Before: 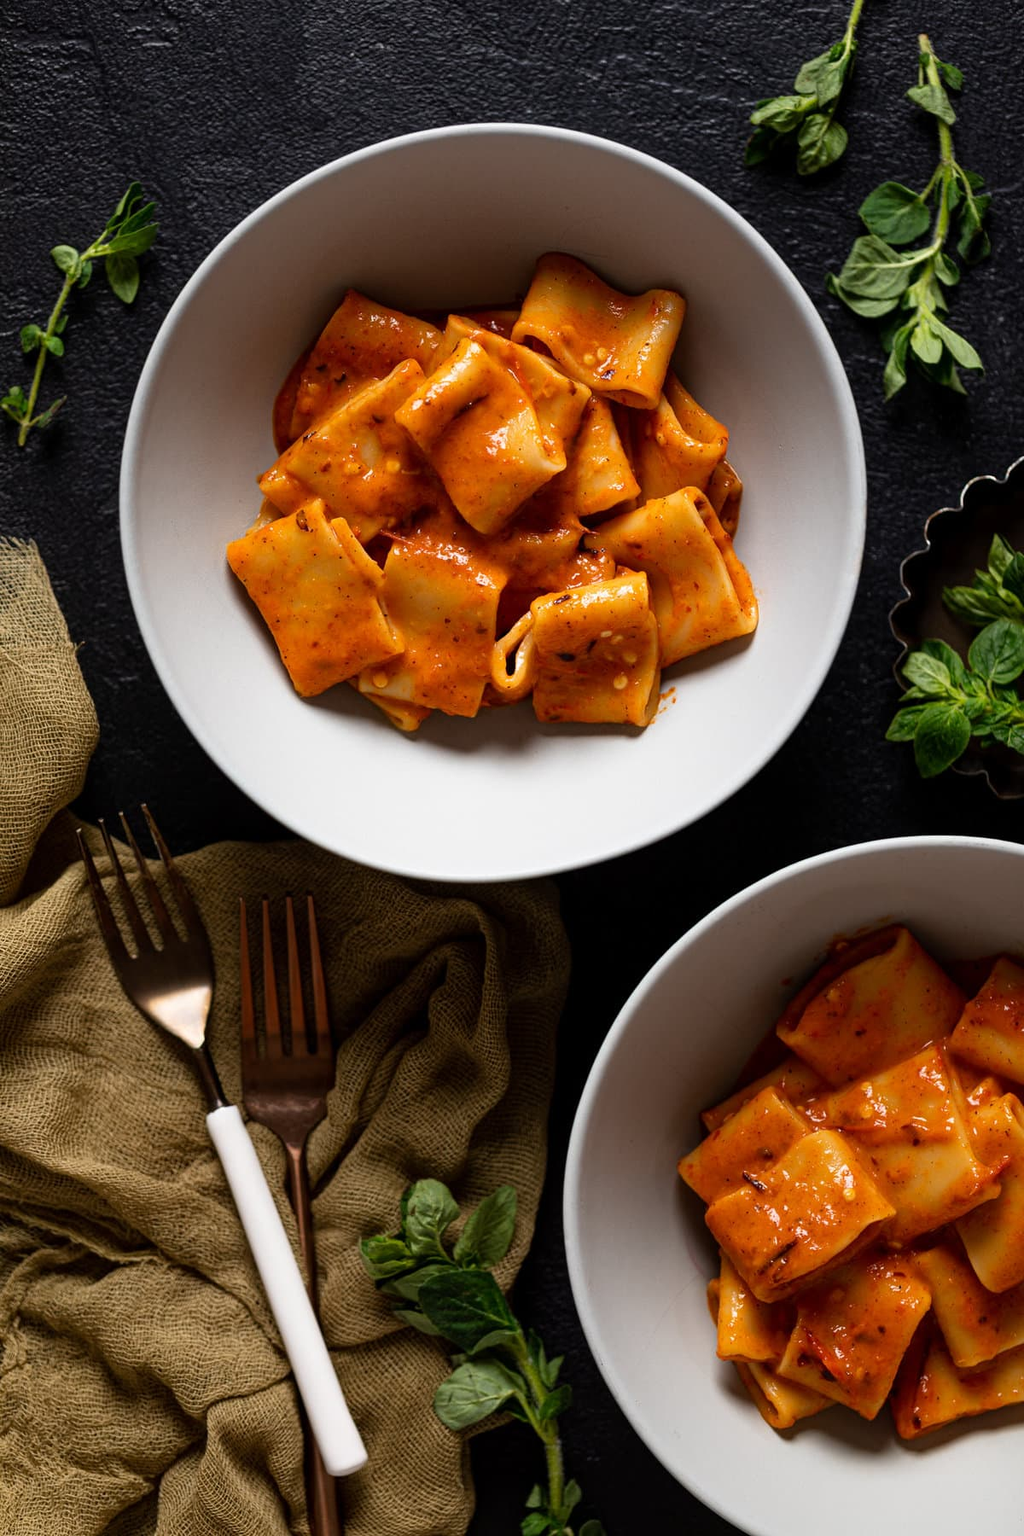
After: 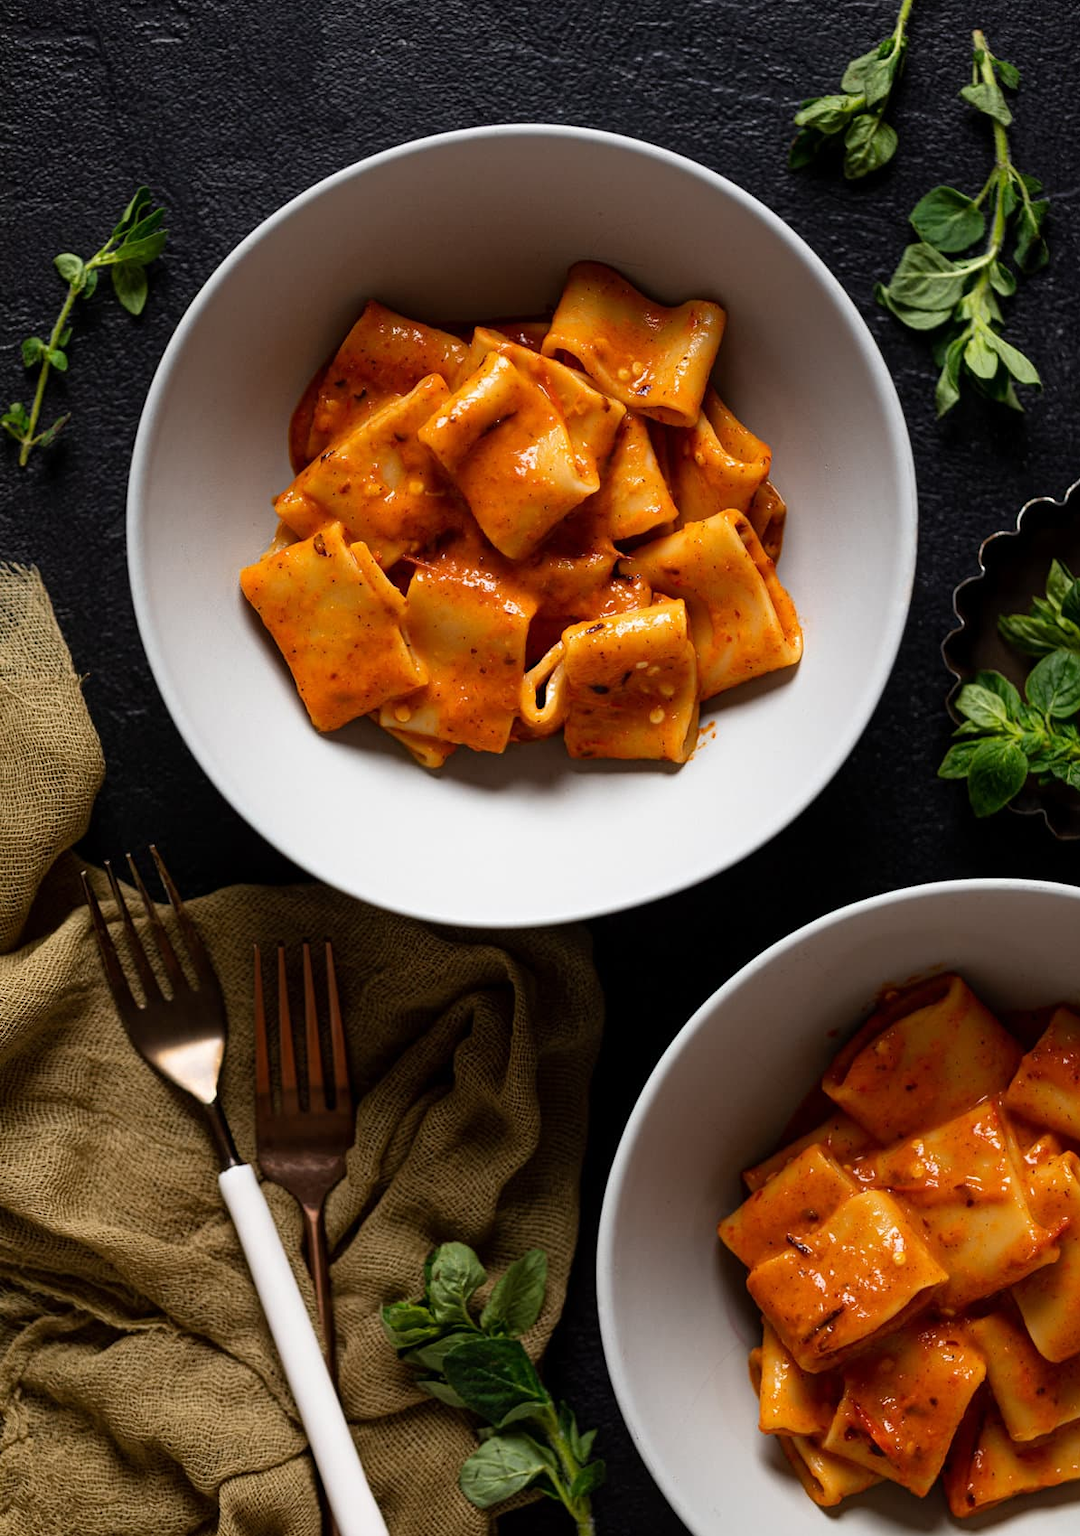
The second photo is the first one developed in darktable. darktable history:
crop: top 0.434%, right 0.263%, bottom 5.095%
